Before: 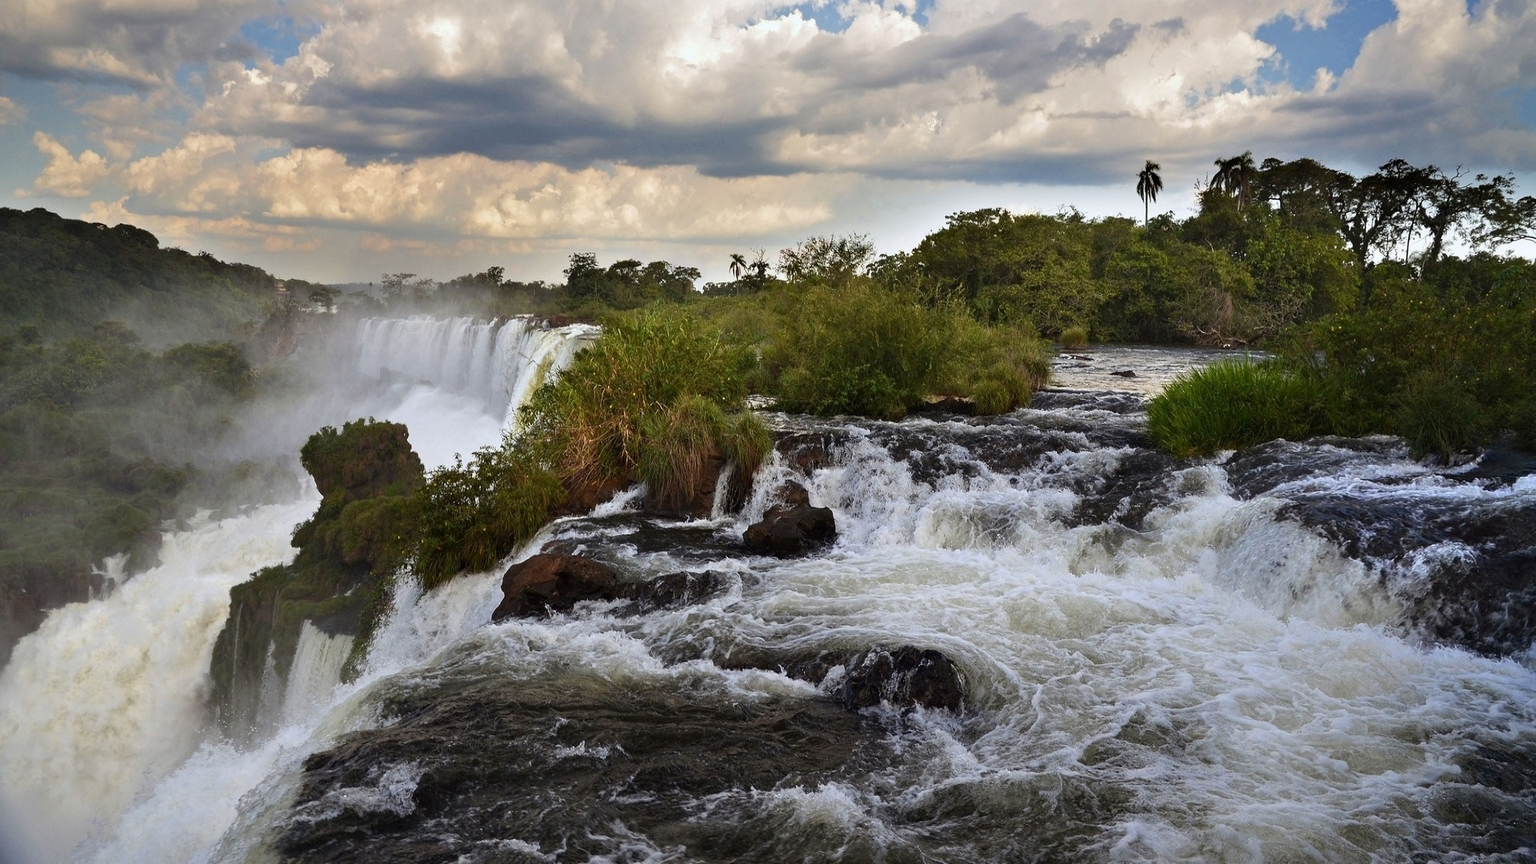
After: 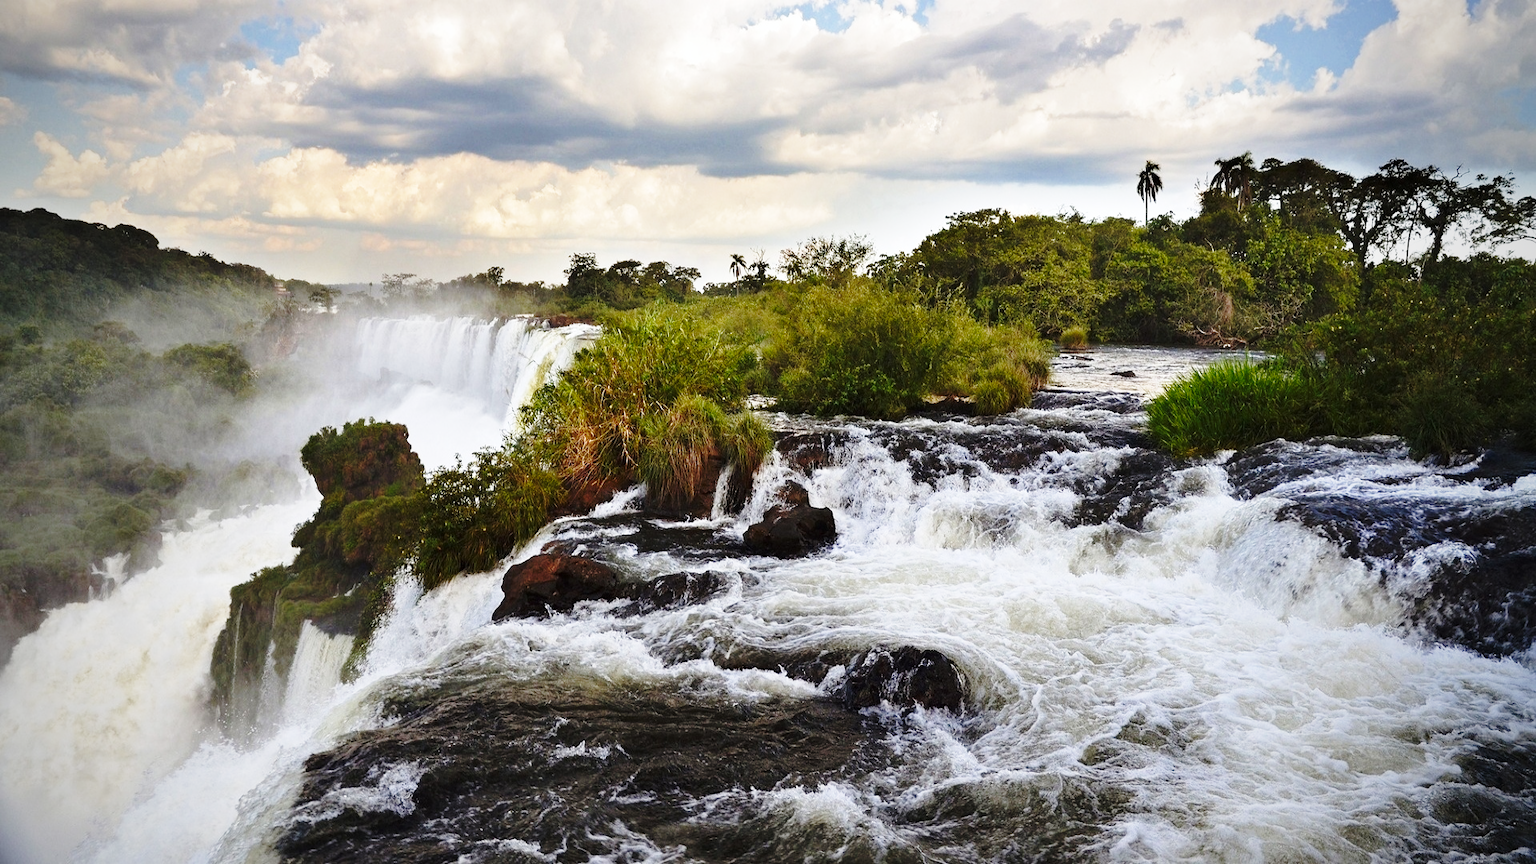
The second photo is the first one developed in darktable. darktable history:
base curve: curves: ch0 [(0, 0) (0.032, 0.037) (0.105, 0.228) (0.435, 0.76) (0.856, 0.983) (1, 1)], preserve colors none
vignetting: fall-off start 72.27%, fall-off radius 108.12%, brightness -0.426, saturation -0.203, width/height ratio 0.731, dithering 16-bit output
